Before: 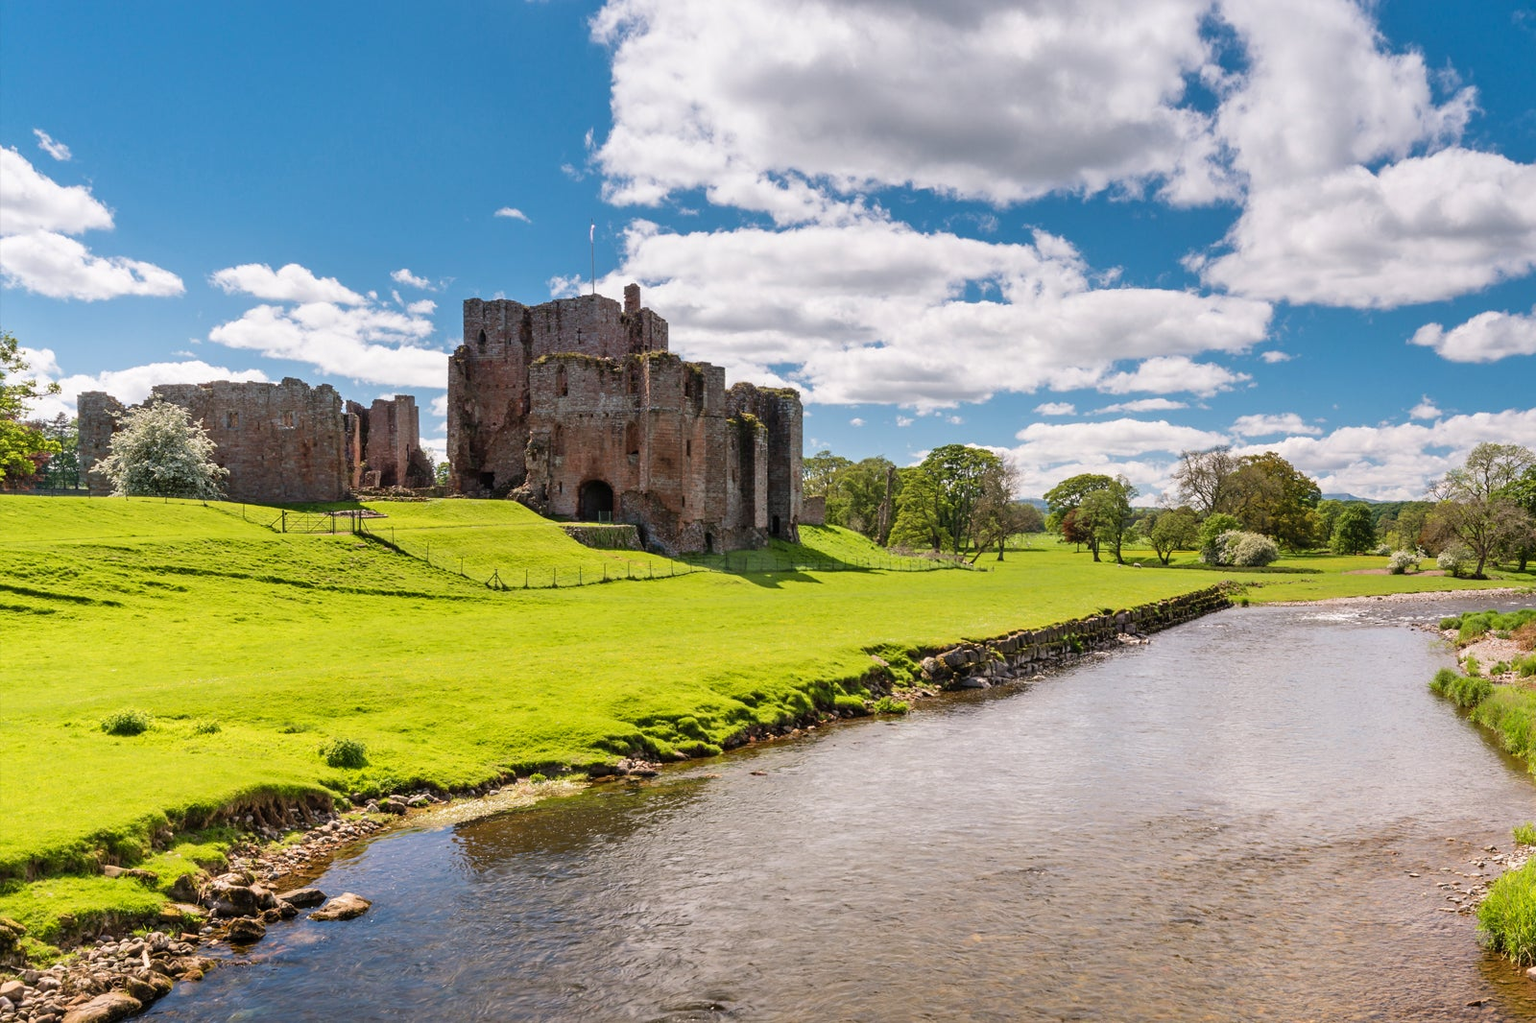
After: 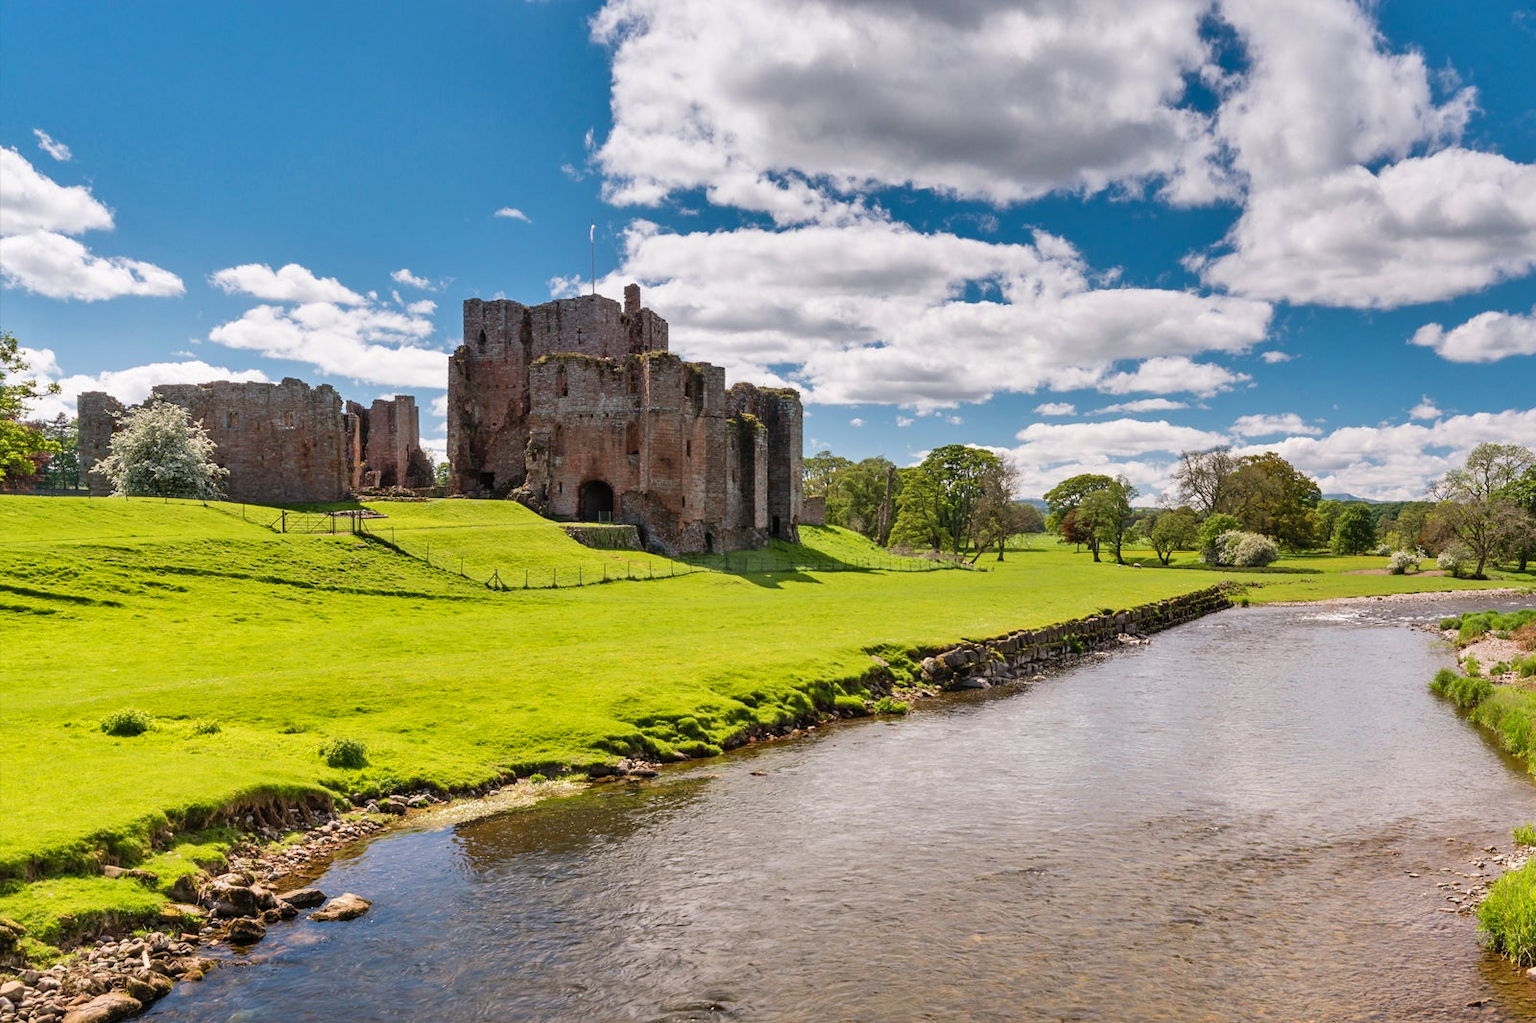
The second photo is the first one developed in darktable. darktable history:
bloom: size 3%, threshold 100%, strength 0%
shadows and highlights: soften with gaussian
